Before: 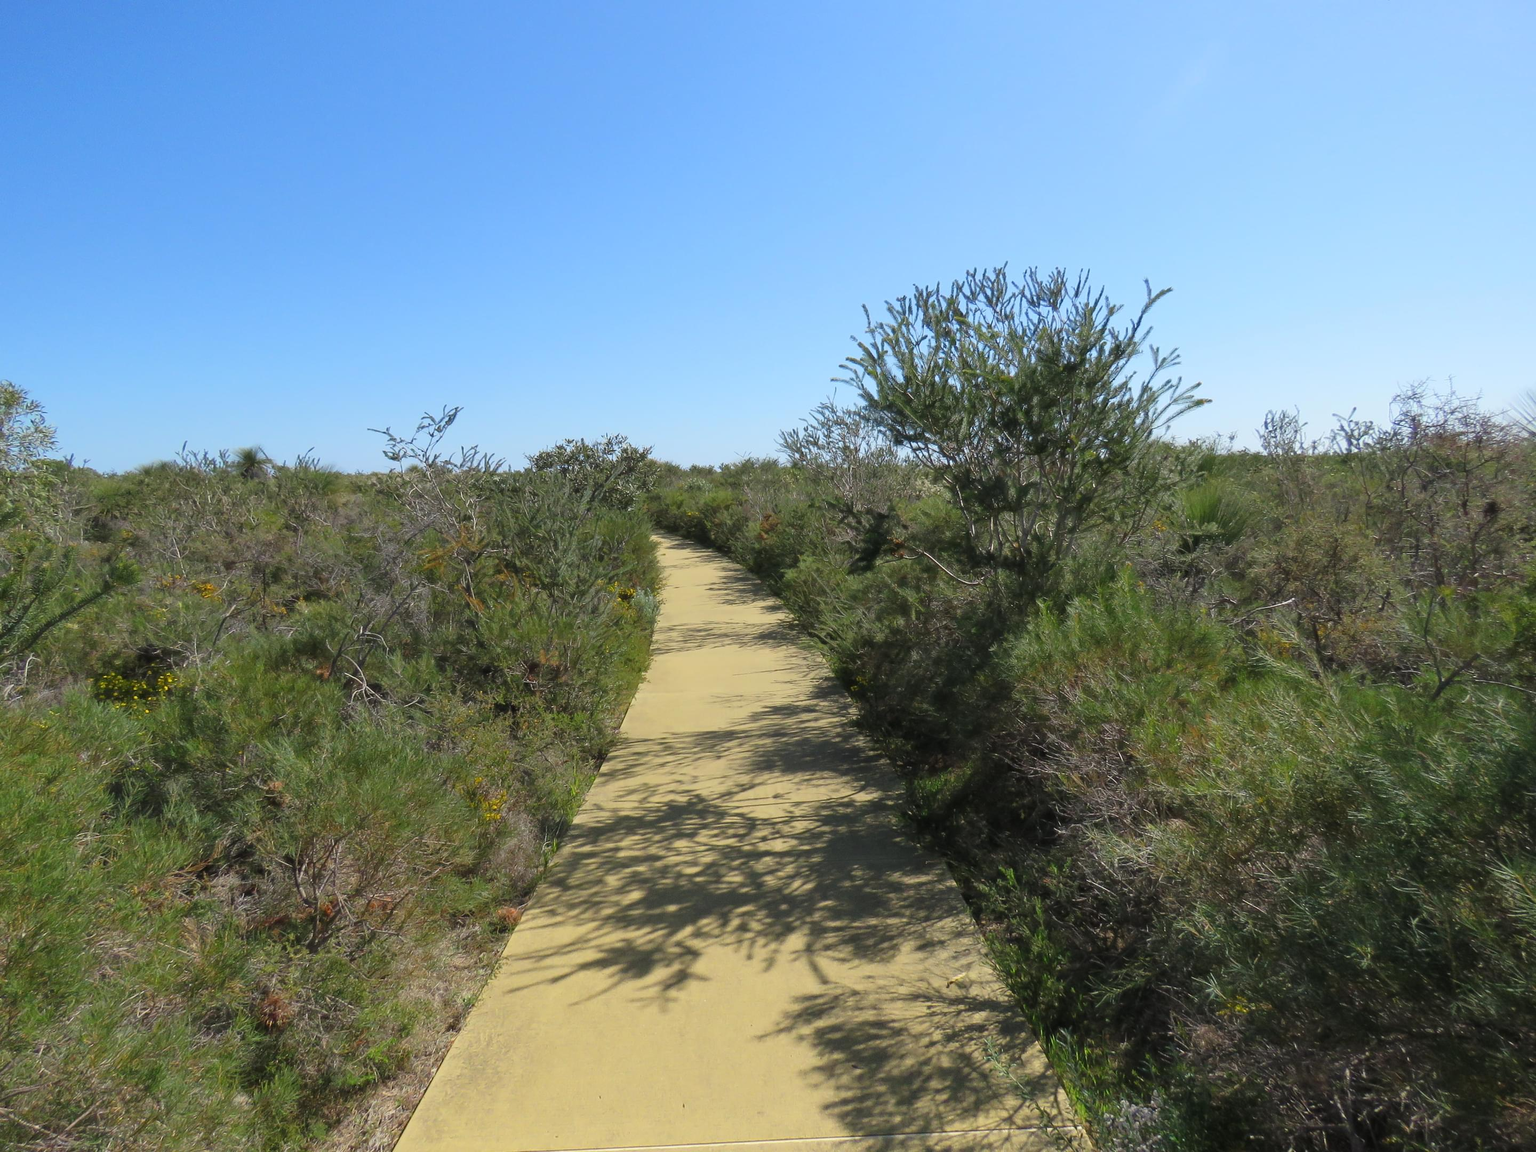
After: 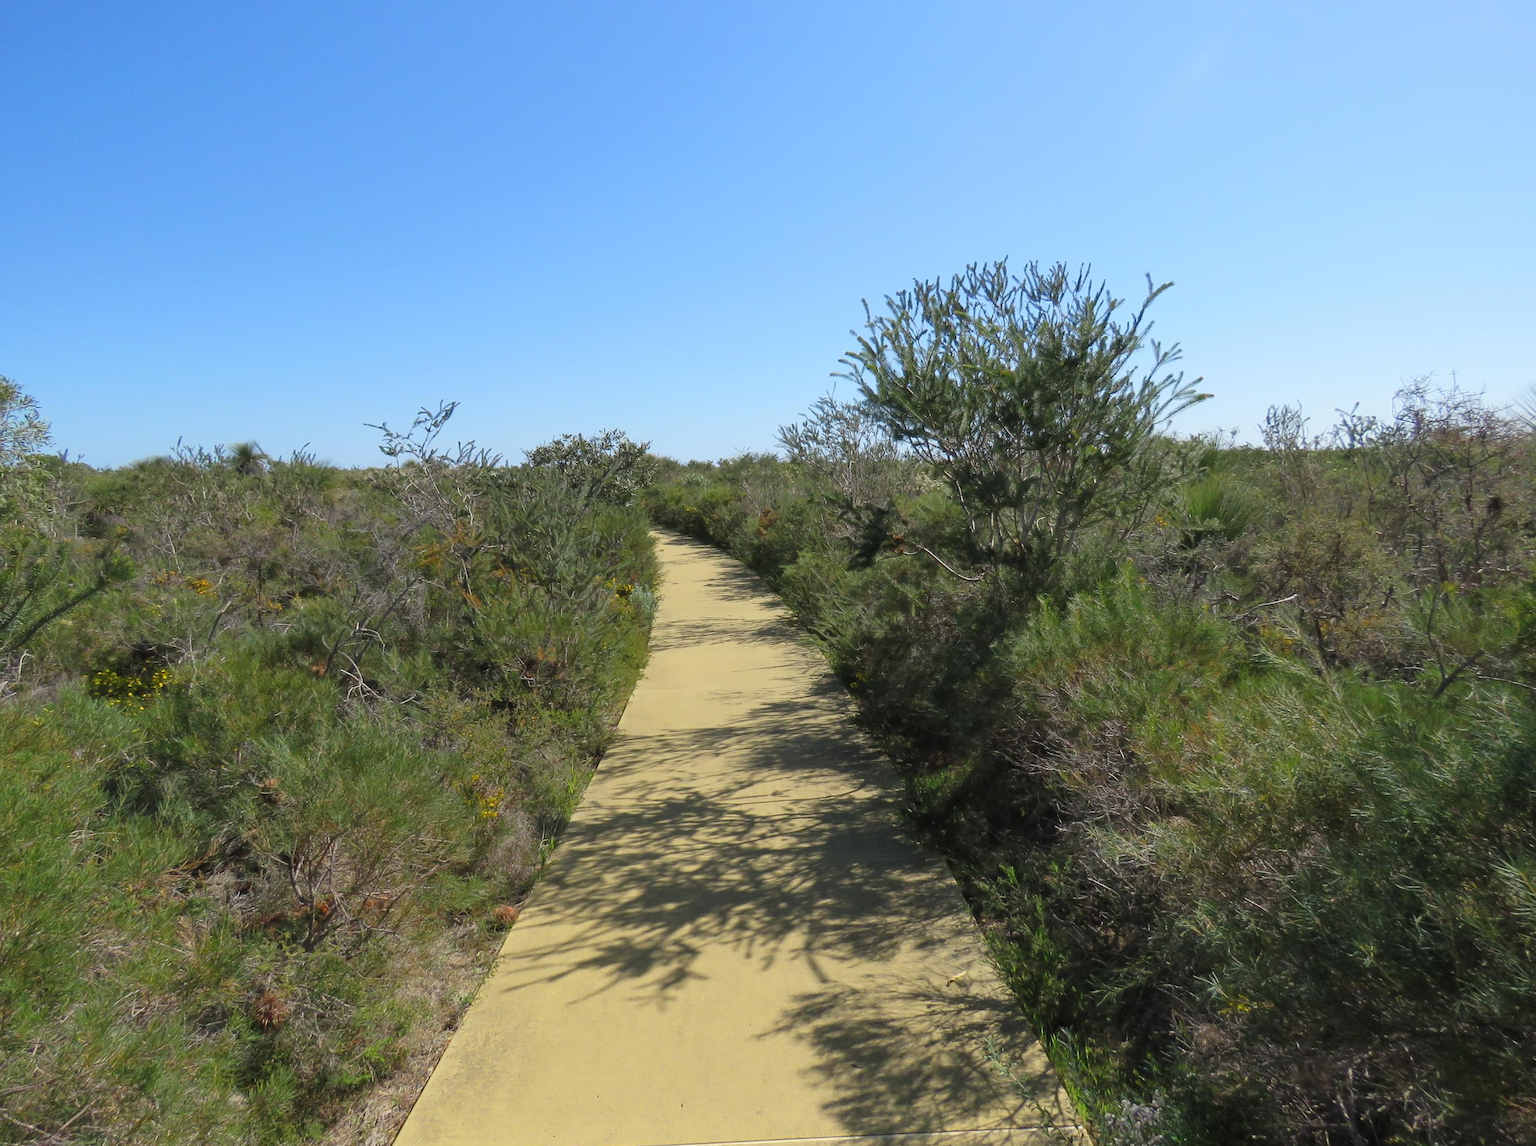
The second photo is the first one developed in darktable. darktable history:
crop: left 0.426%, top 0.713%, right 0.214%, bottom 0.396%
